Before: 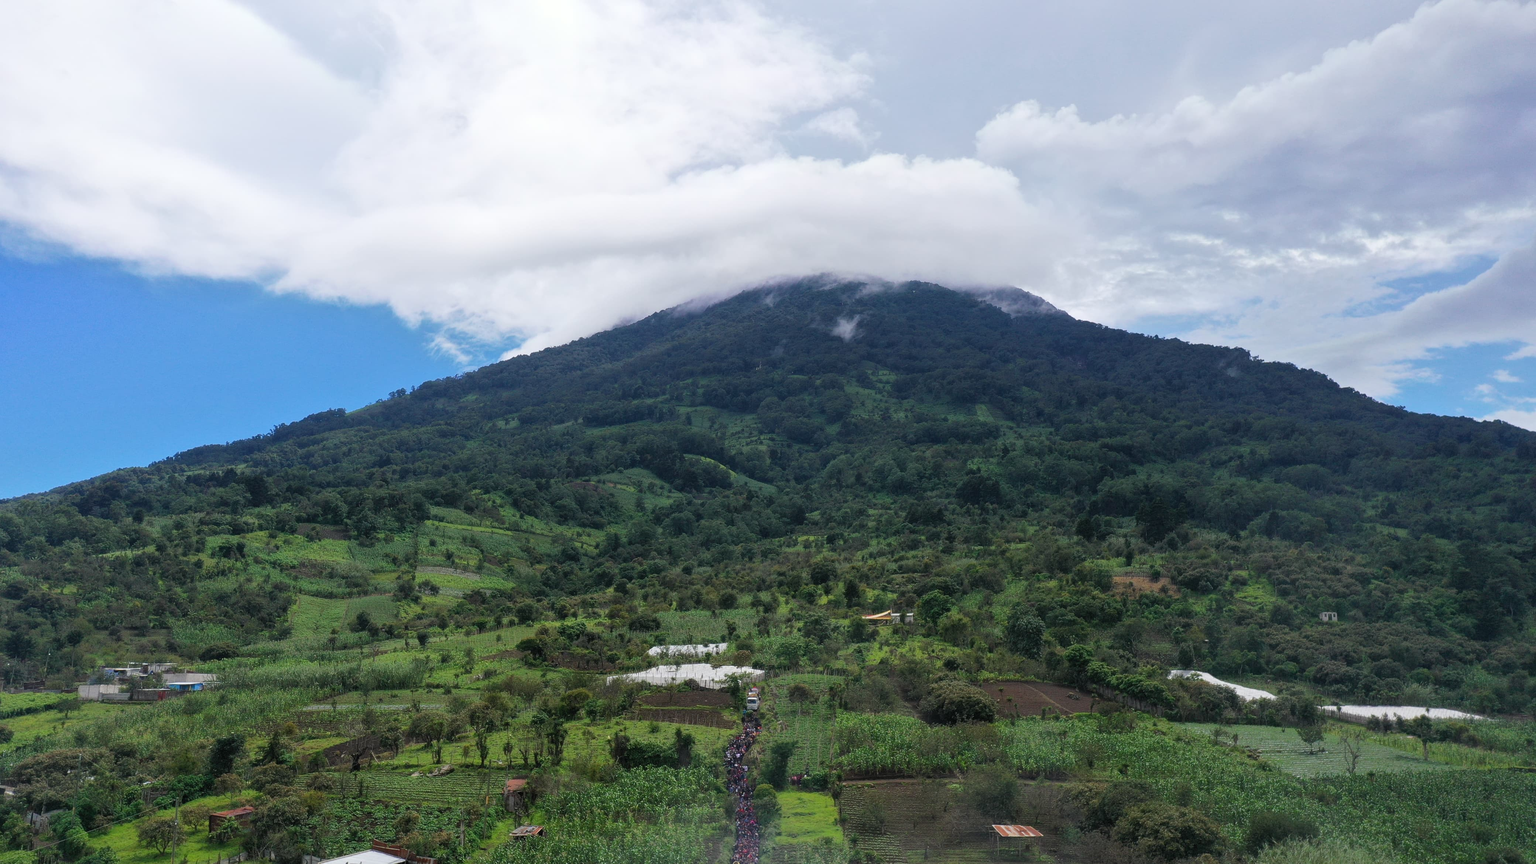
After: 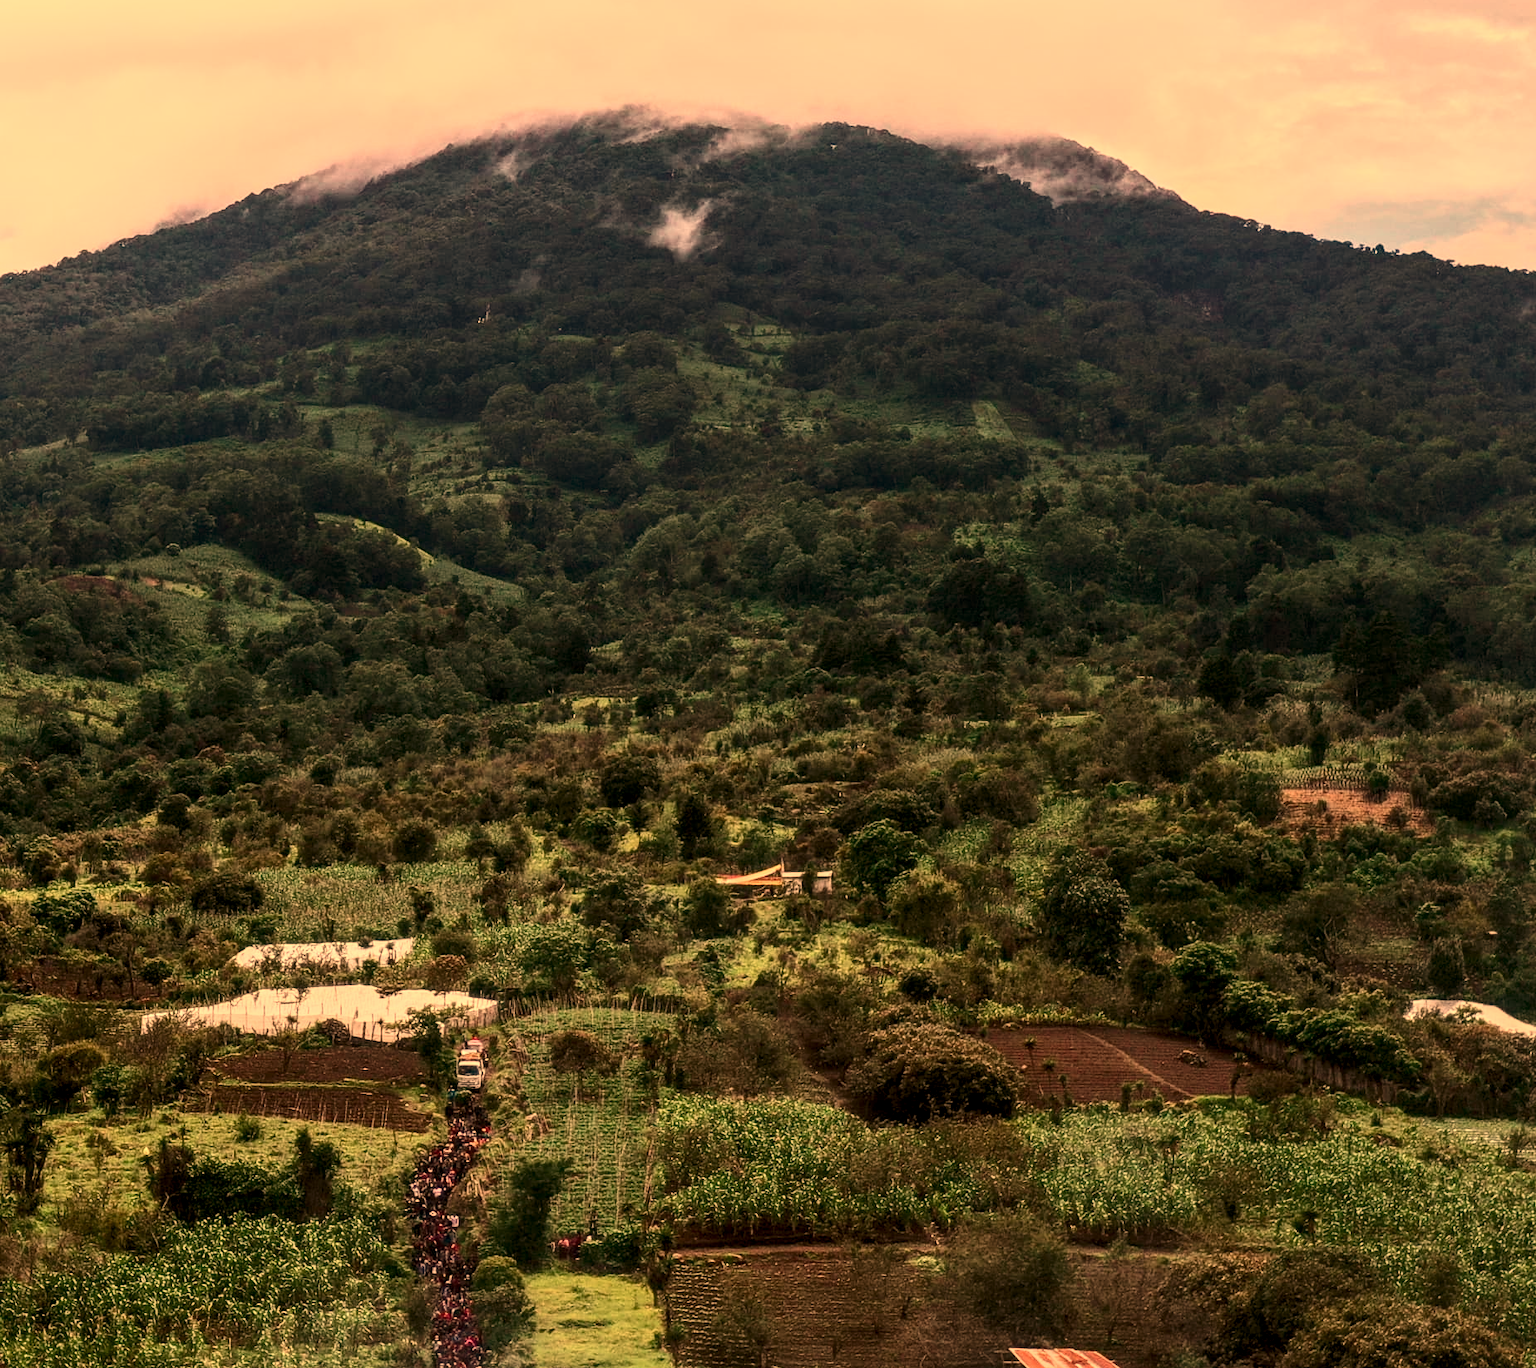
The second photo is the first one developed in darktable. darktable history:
white balance: red 1.467, blue 0.684
local contrast: highlights 35%, detail 135%
crop: left 35.432%, top 26.233%, right 20.145%, bottom 3.432%
contrast brightness saturation: contrast 0.28
